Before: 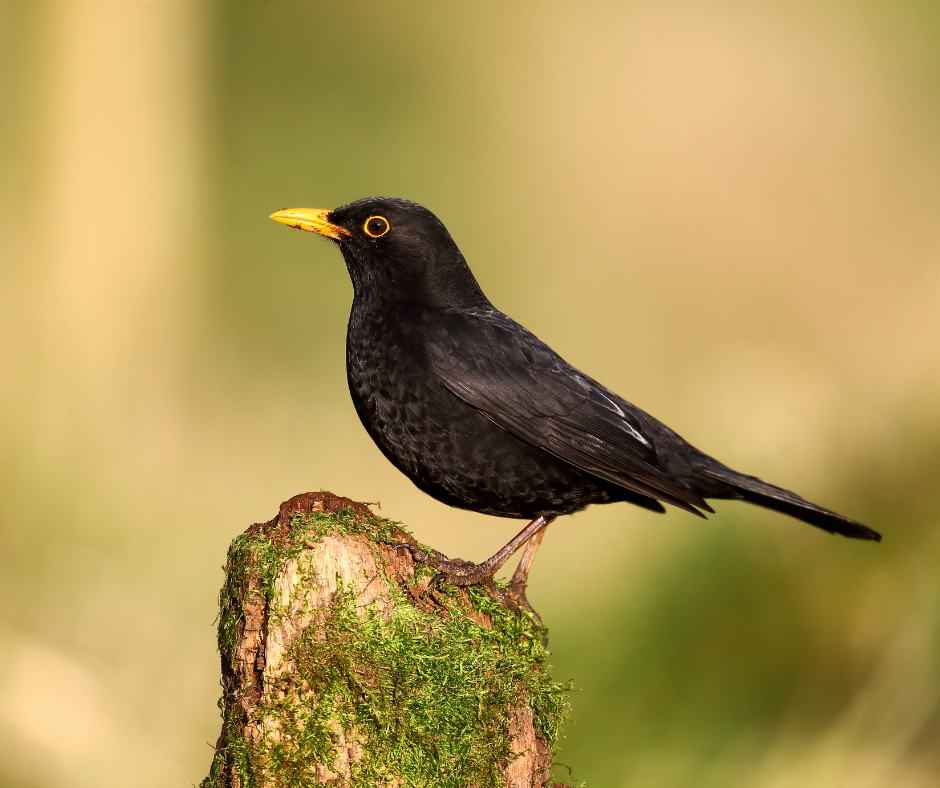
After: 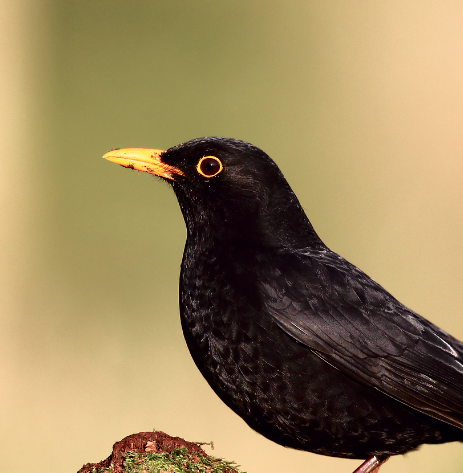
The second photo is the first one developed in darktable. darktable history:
exposure: exposure -0.177 EV, compensate highlight preservation false
crop: left 17.835%, top 7.675%, right 32.881%, bottom 32.213%
tone curve: curves: ch0 [(0, 0) (0.105, 0.044) (0.195, 0.128) (0.283, 0.283) (0.384, 0.404) (0.485, 0.531) (0.638, 0.681) (0.795, 0.879) (1, 0.977)]; ch1 [(0, 0) (0.161, 0.092) (0.35, 0.33) (0.379, 0.401) (0.456, 0.469) (0.498, 0.503) (0.531, 0.537) (0.596, 0.621) (0.635, 0.671) (1, 1)]; ch2 [(0, 0) (0.371, 0.362) (0.437, 0.437) (0.483, 0.484) (0.53, 0.515) (0.56, 0.58) (0.622, 0.606) (1, 1)], color space Lab, independent channels, preserve colors none
